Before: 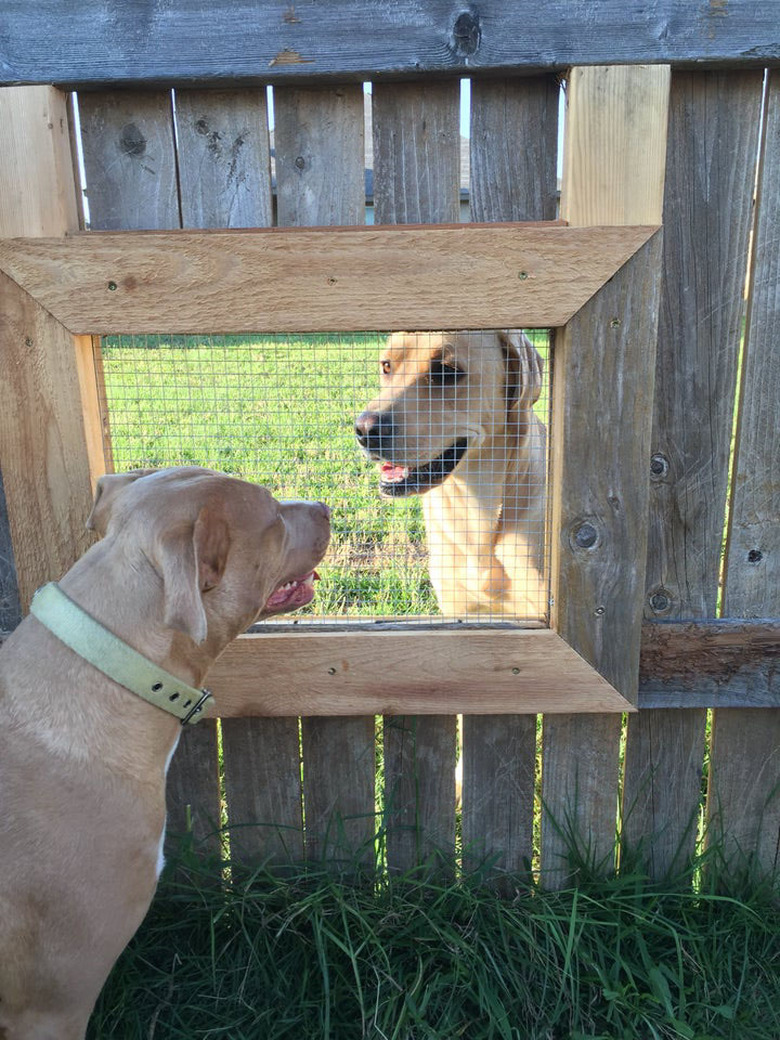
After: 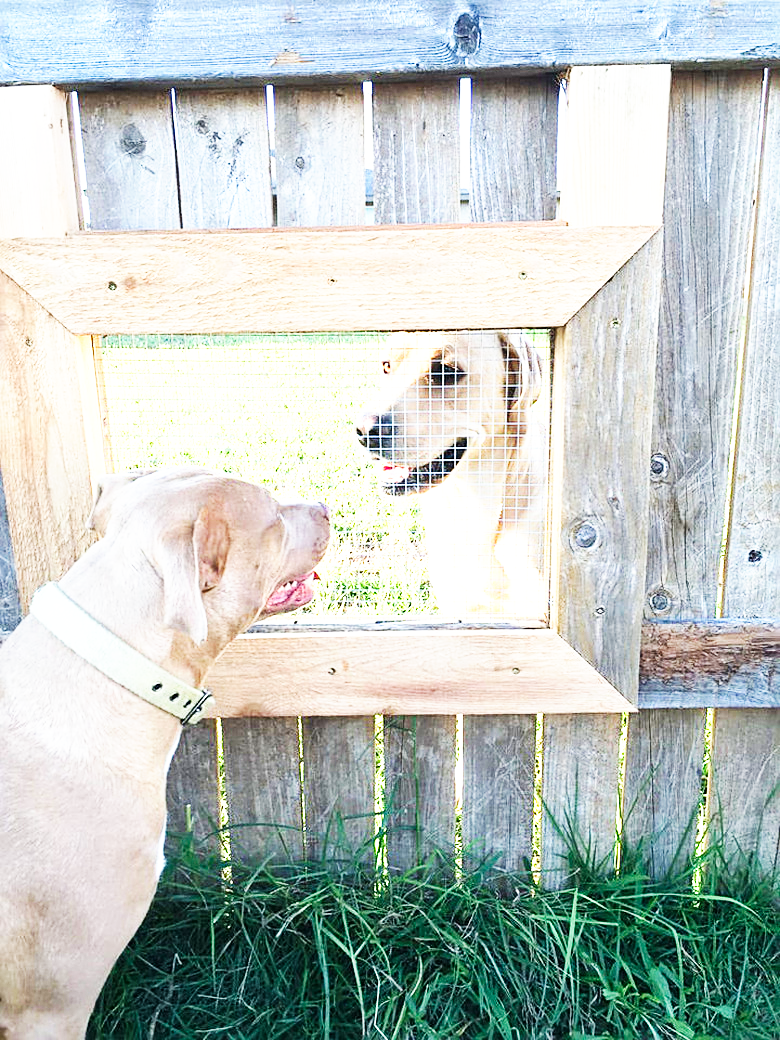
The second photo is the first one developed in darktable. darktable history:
base curve: curves: ch0 [(0, 0) (0.007, 0.004) (0.027, 0.03) (0.046, 0.07) (0.207, 0.54) (0.442, 0.872) (0.673, 0.972) (1, 1)], preserve colors none
sharpen: on, module defaults
exposure: black level correction 0, exposure 1 EV, compensate exposure bias true, compensate highlight preservation false
